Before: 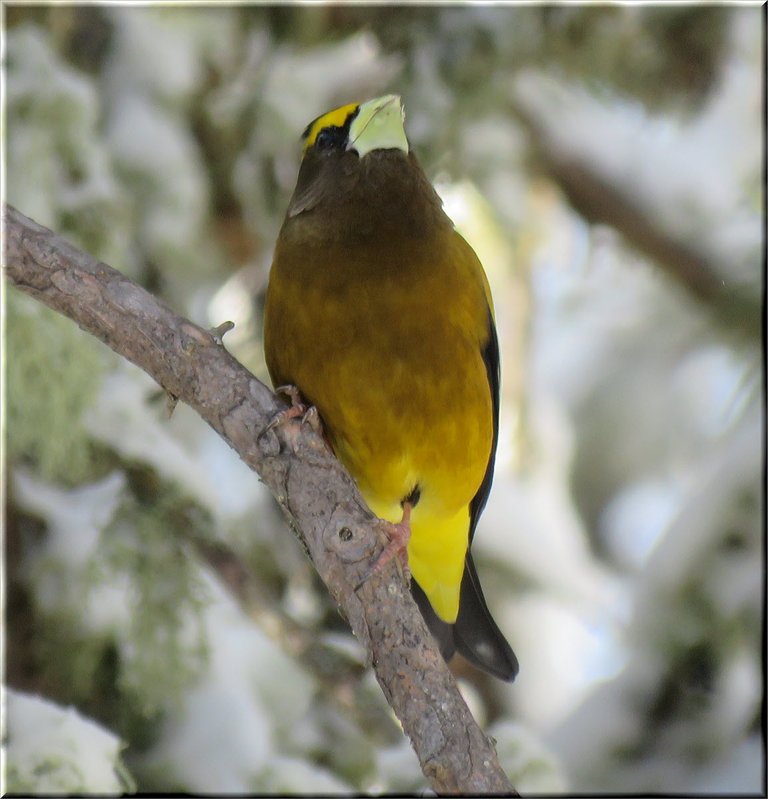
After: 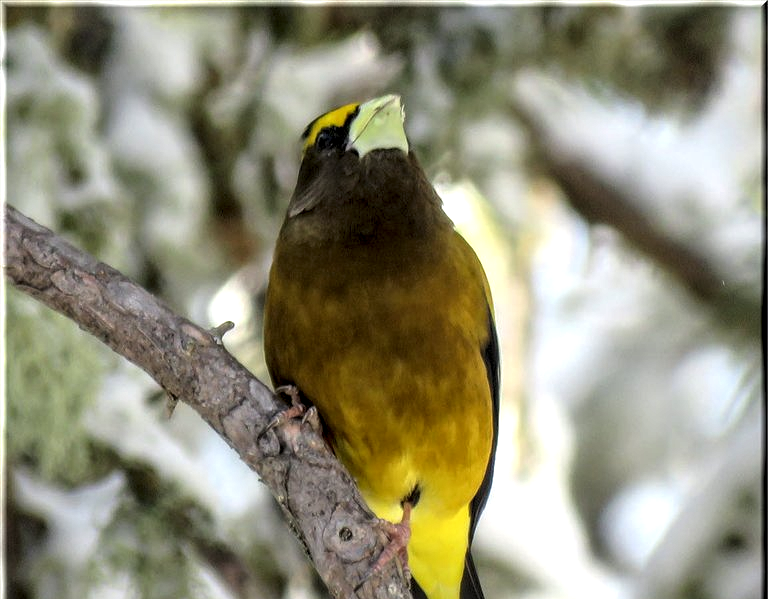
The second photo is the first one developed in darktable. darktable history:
levels: levels [0.055, 0.477, 0.9]
crop: bottom 24.983%
local contrast: detail 150%
